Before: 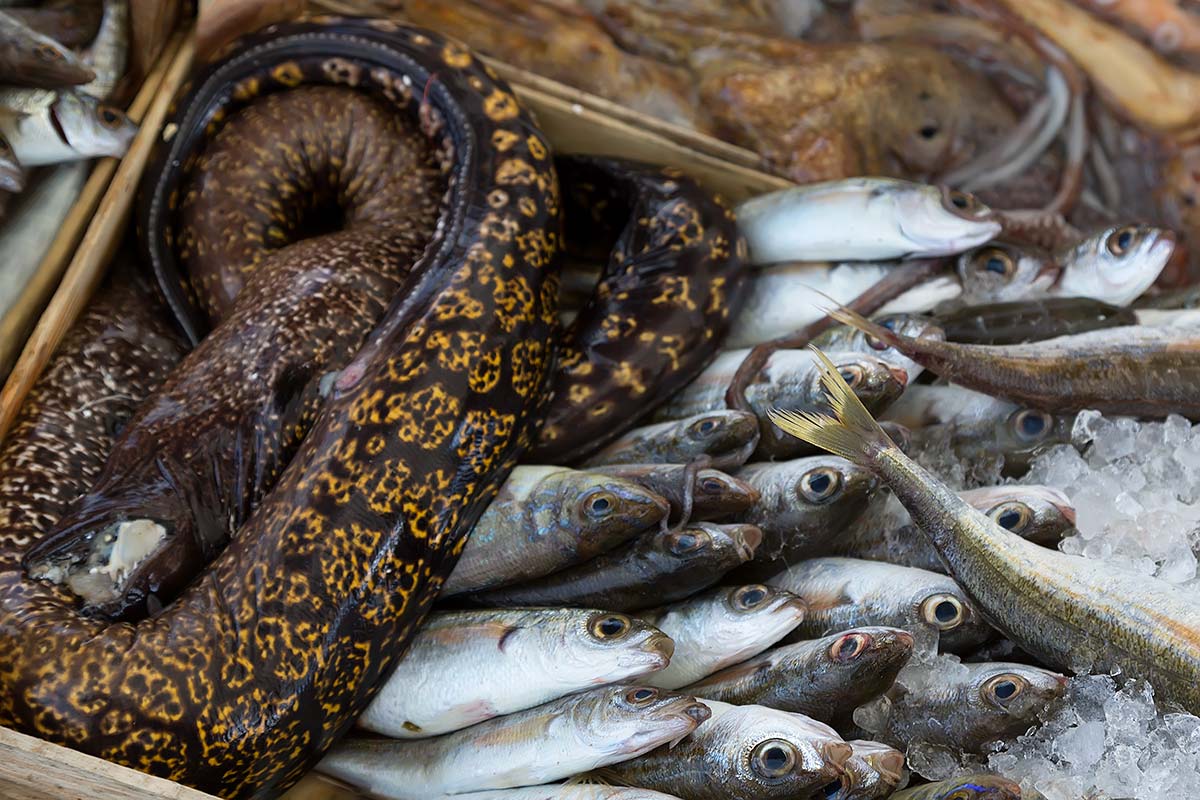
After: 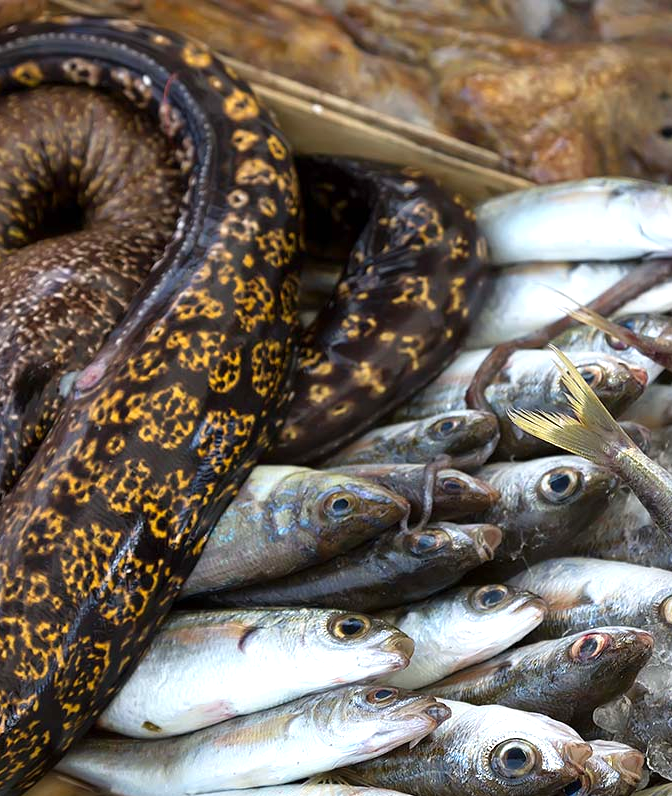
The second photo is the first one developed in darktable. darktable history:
crop: left 21.674%, right 22.086%
exposure: exposure 0.556 EV, compensate highlight preservation false
